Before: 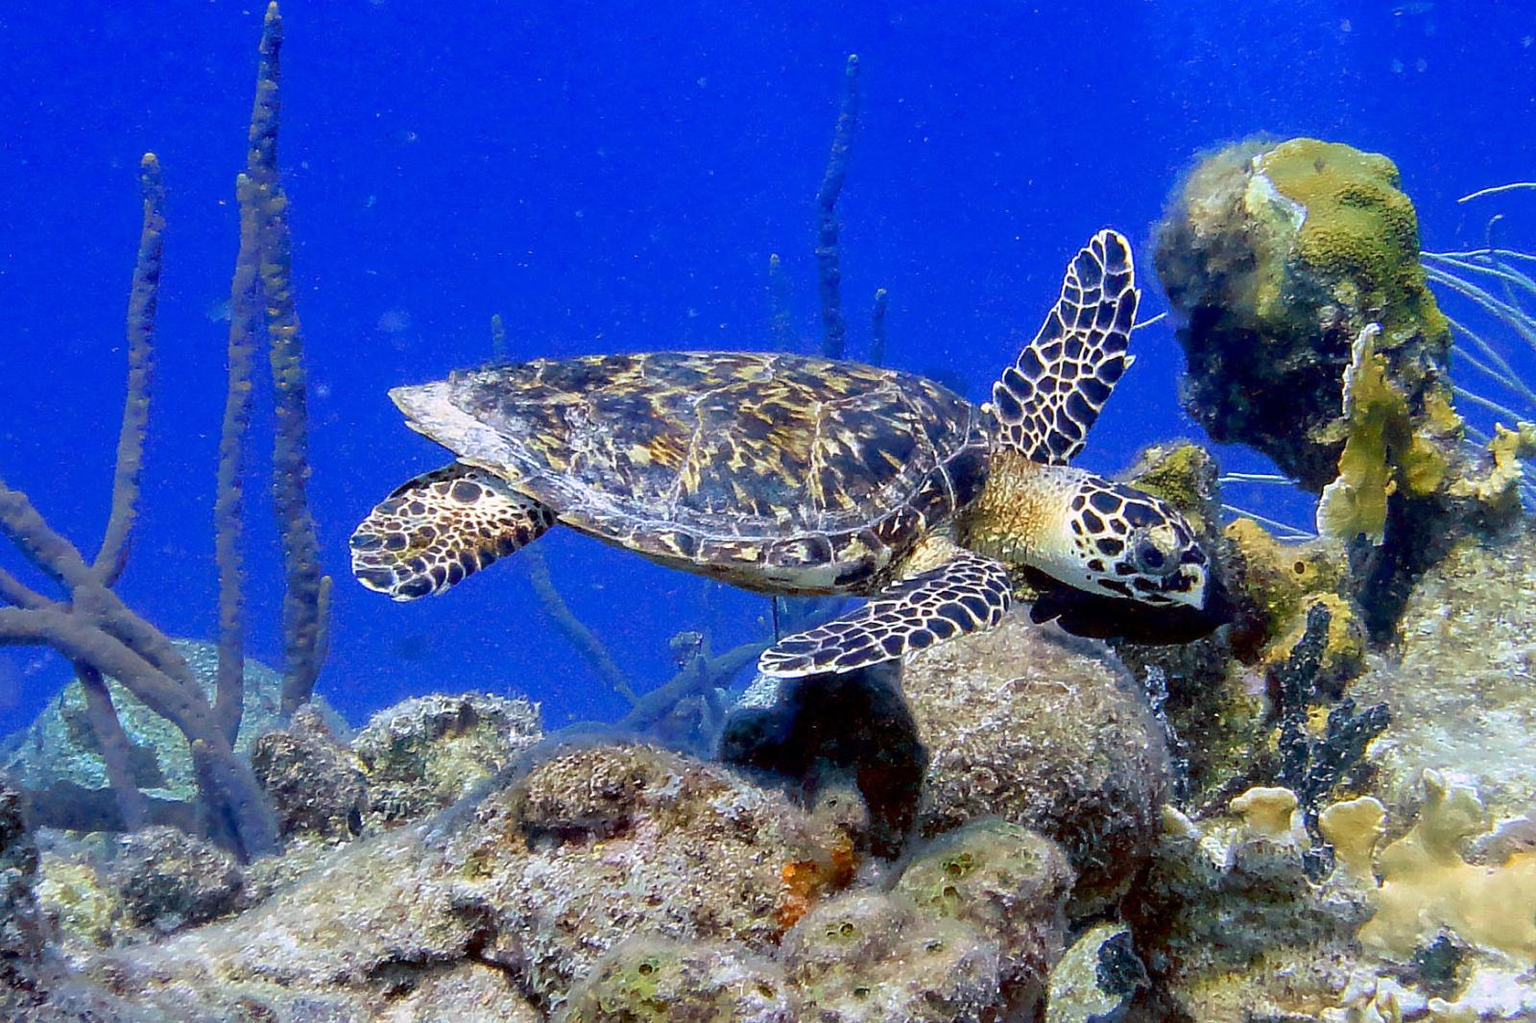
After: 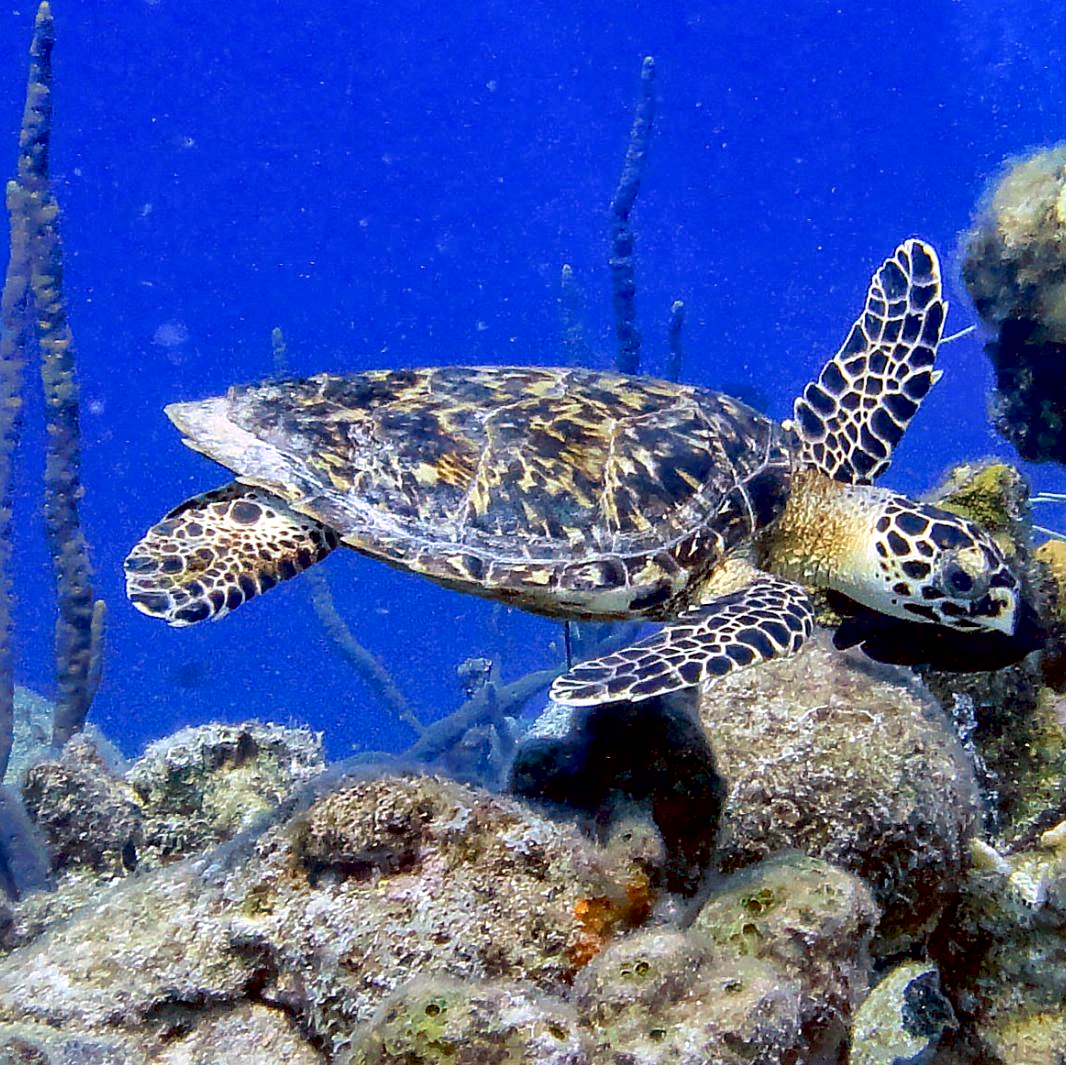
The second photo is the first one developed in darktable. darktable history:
crop and rotate: left 15.072%, right 18.248%
local contrast: mode bilateral grid, contrast 19, coarseness 50, detail 172%, midtone range 0.2
